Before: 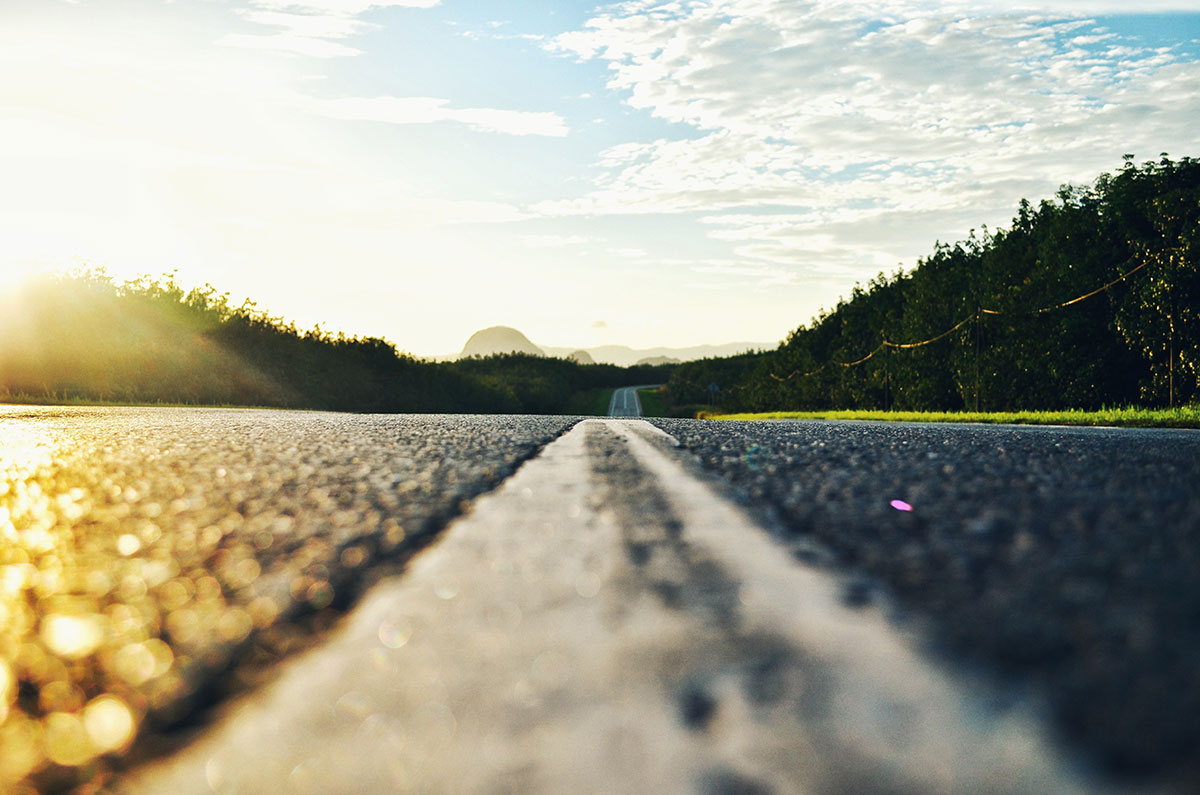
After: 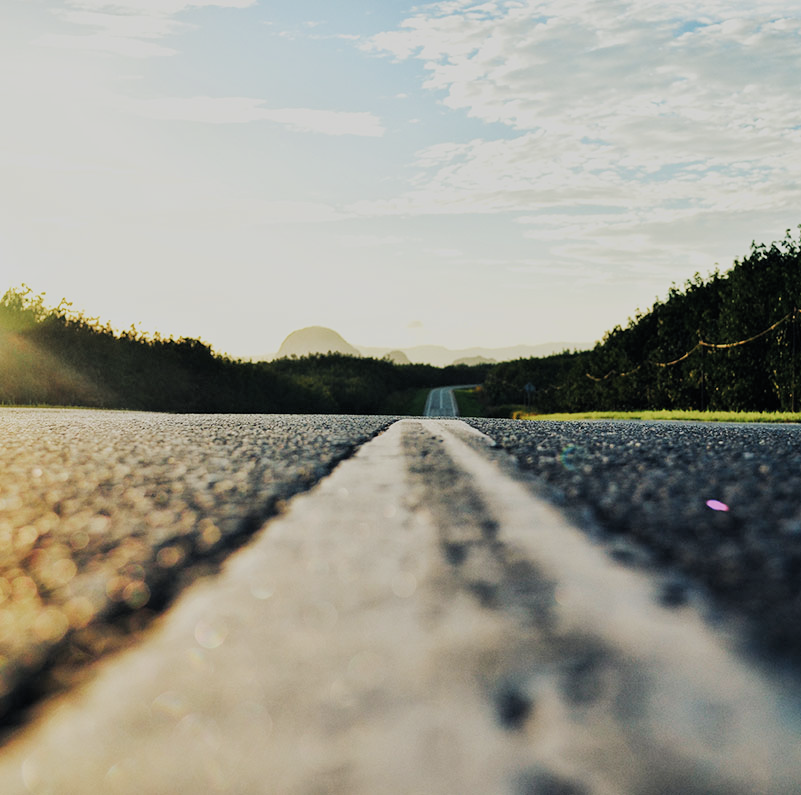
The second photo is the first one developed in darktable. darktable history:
crop: left 15.368%, right 17.836%
filmic rgb: black relative exposure -7.65 EV, white relative exposure 4.56 EV, hardness 3.61, contrast 1, color science v4 (2020), iterations of high-quality reconstruction 0
